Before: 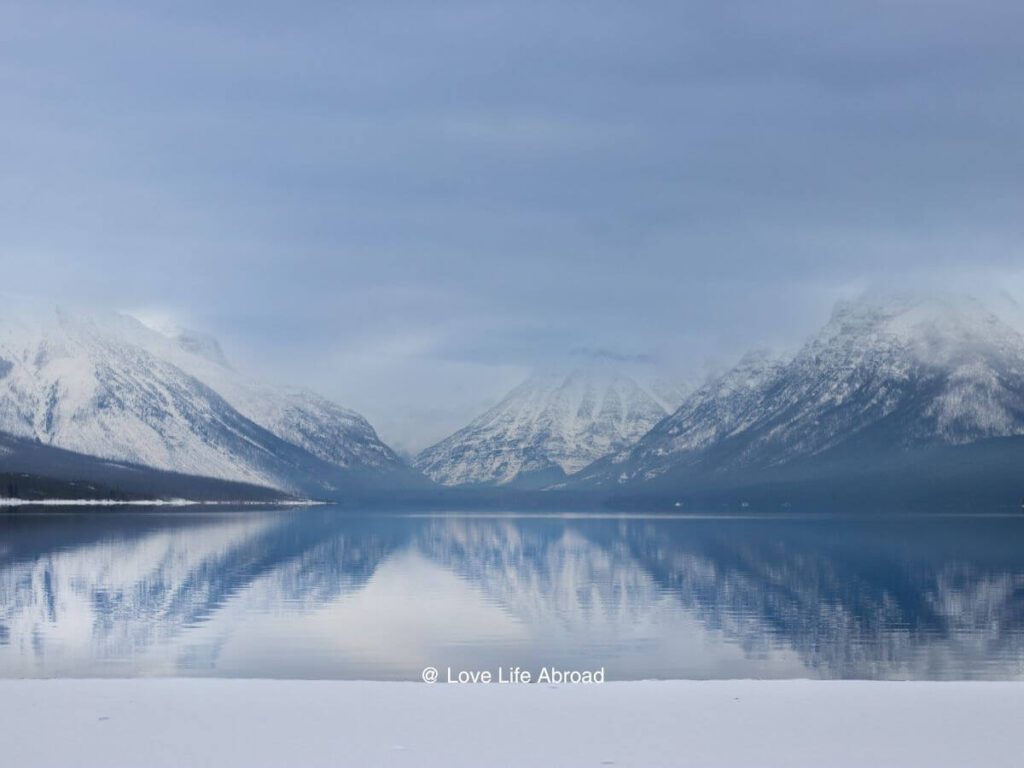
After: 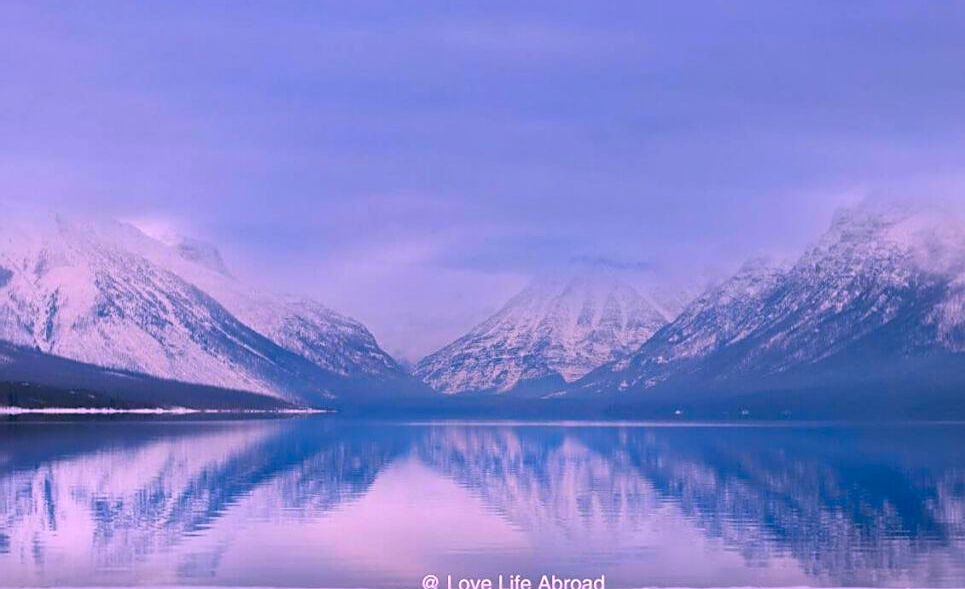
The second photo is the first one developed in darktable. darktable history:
crop and rotate: angle 0.069°, top 11.93%, right 5.554%, bottom 11.158%
sharpen: on, module defaults
color correction: highlights a* 19.23, highlights b* -12.22, saturation 1.69
shadows and highlights: shadows 75.02, highlights -60.95, soften with gaussian
